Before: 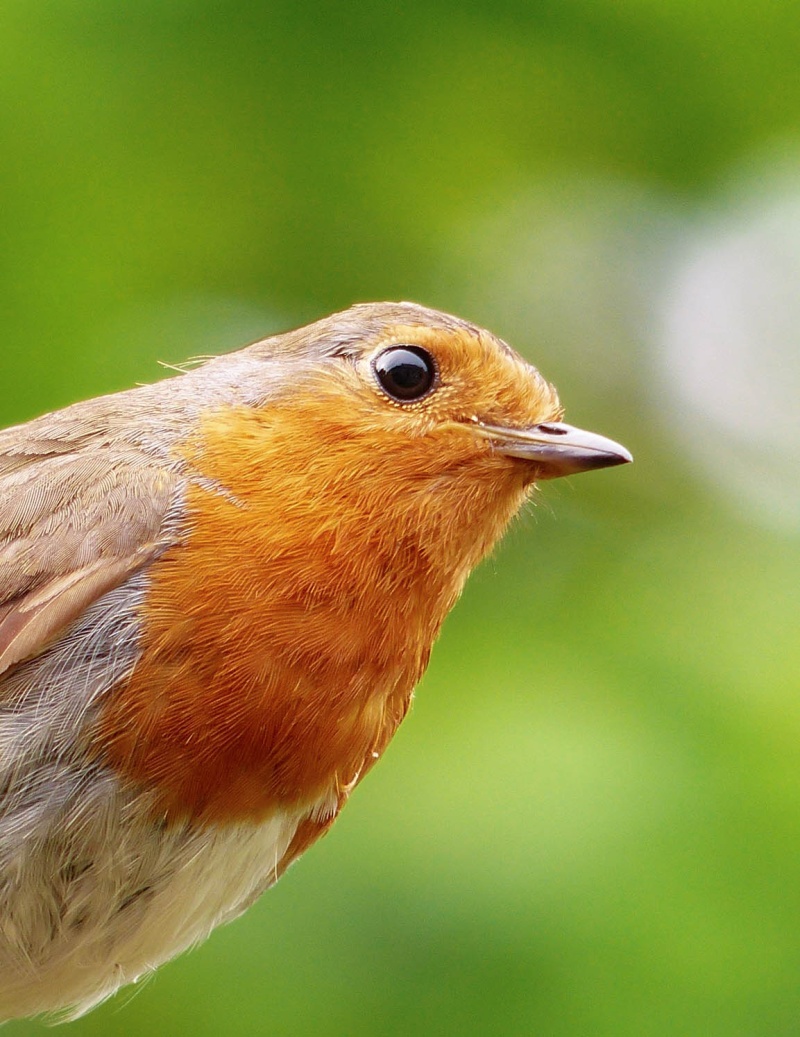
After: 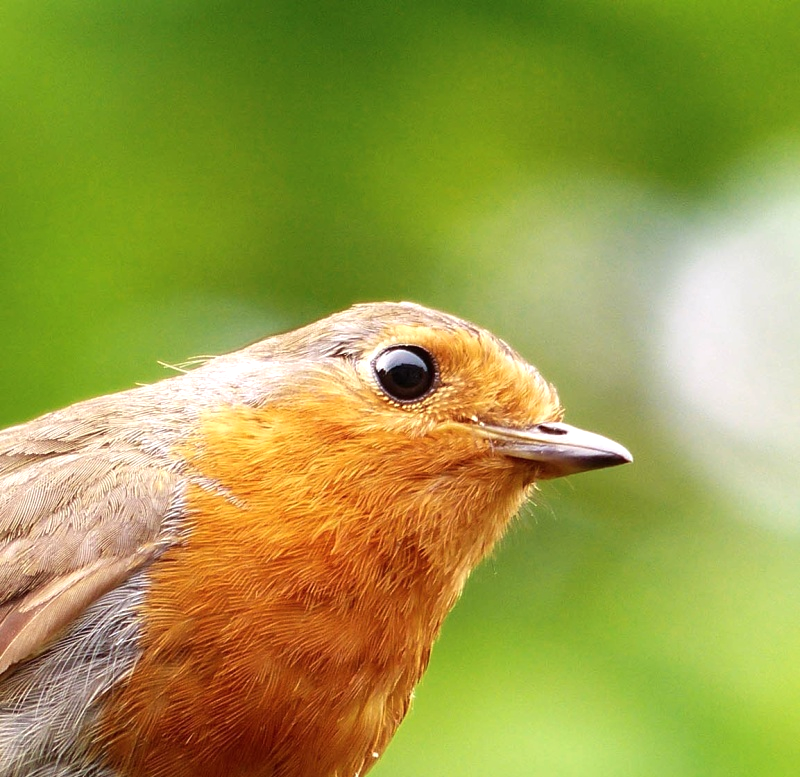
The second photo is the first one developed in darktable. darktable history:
crop: bottom 24.988%
tone equalizer: -8 EV -0.424 EV, -7 EV -0.372 EV, -6 EV -0.323 EV, -5 EV -0.182 EV, -3 EV 0.214 EV, -2 EV 0.328 EV, -1 EV 0.4 EV, +0 EV 0.394 EV, edges refinement/feathering 500, mask exposure compensation -1.57 EV, preserve details no
